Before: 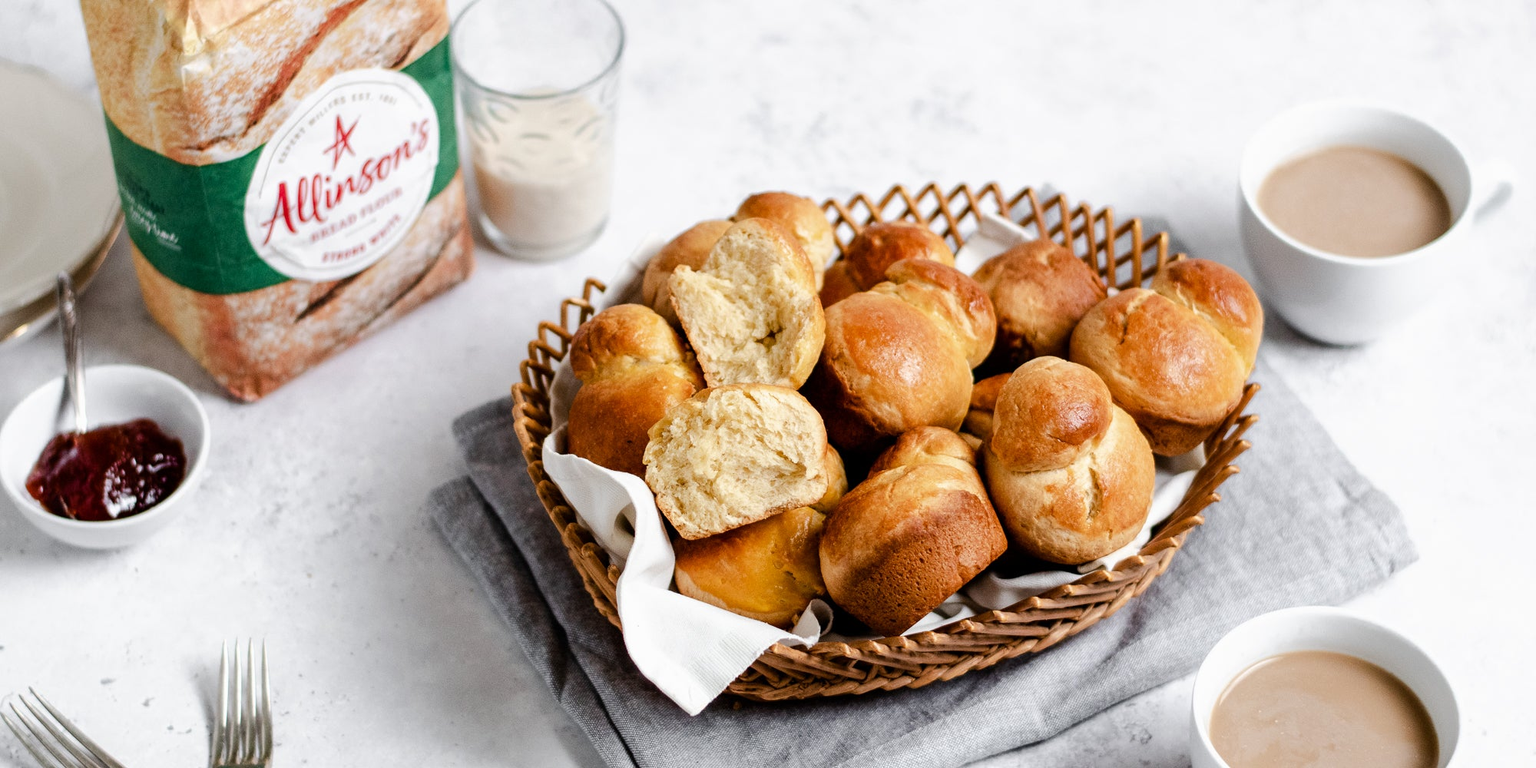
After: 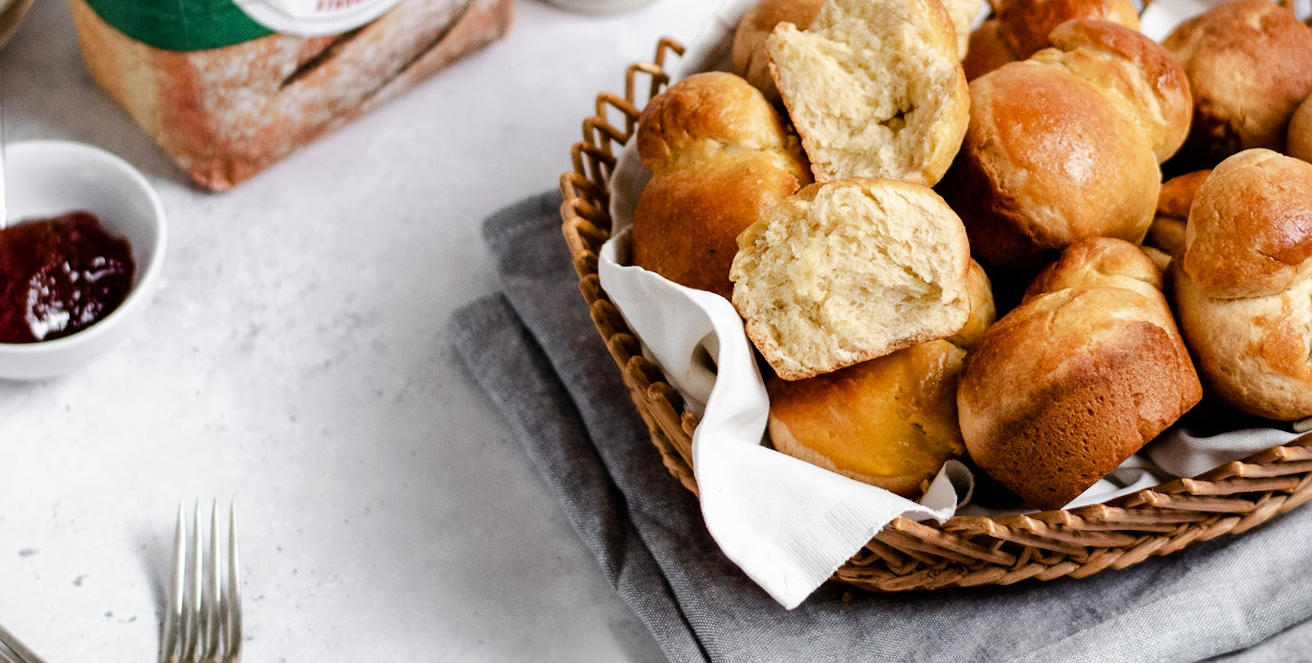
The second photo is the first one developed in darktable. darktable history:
crop and rotate: angle -0.911°, left 3.898%, top 31.569%, right 28.388%
